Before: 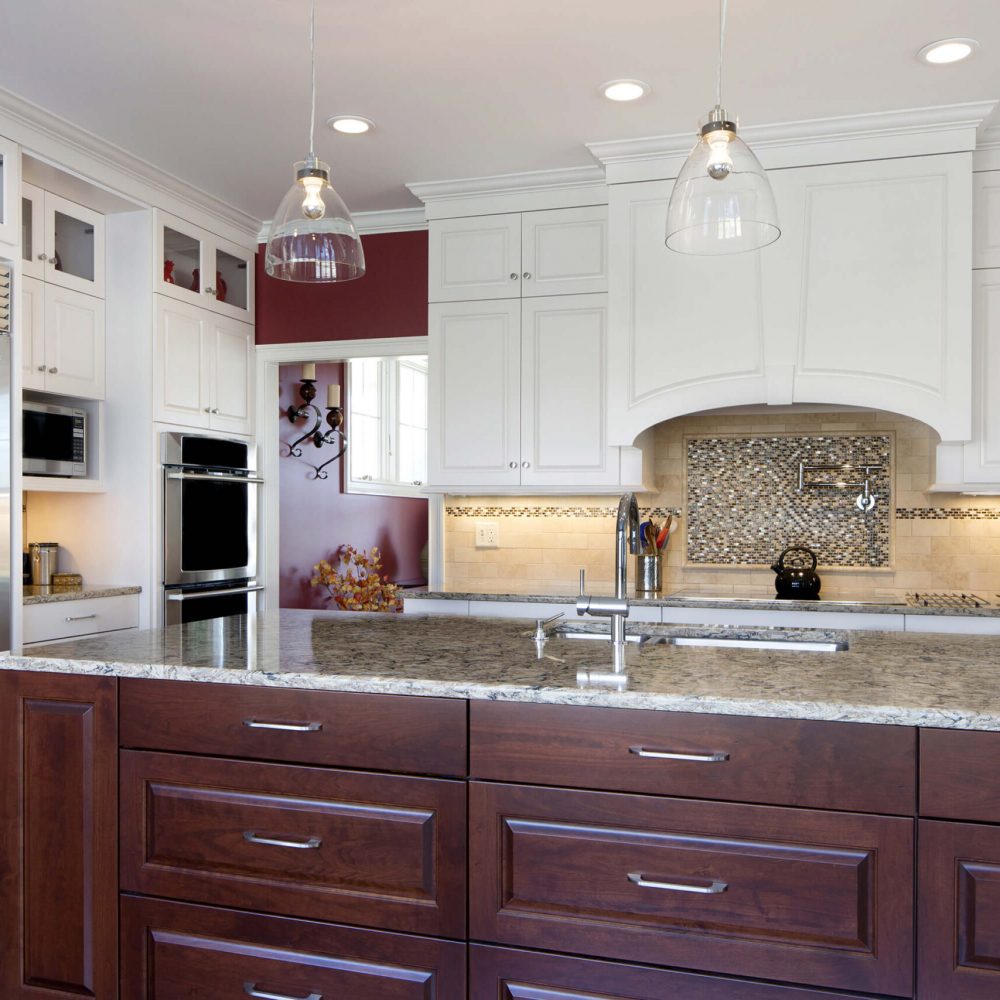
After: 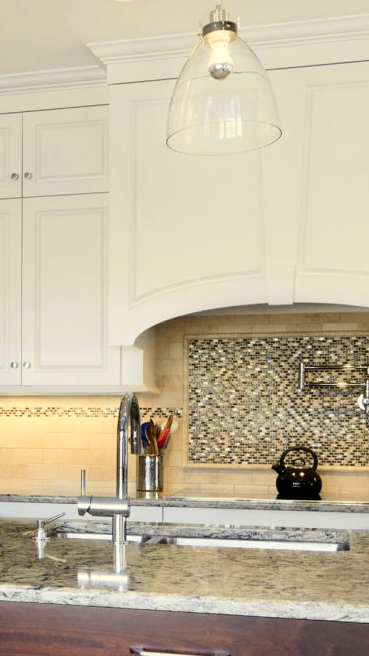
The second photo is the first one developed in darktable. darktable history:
exposure: black level correction 0, compensate exposure bias true, compensate highlight preservation false
crop and rotate: left 49.936%, top 10.094%, right 13.136%, bottom 24.256%
white balance: red 1.029, blue 0.92
tone curve: curves: ch0 [(0, 0) (0.037, 0.025) (0.131, 0.093) (0.275, 0.256) (0.476, 0.517) (0.607, 0.667) (0.691, 0.745) (0.789, 0.836) (0.911, 0.925) (0.997, 0.995)]; ch1 [(0, 0) (0.301, 0.3) (0.444, 0.45) (0.493, 0.495) (0.507, 0.503) (0.534, 0.533) (0.582, 0.58) (0.658, 0.693) (0.746, 0.77) (1, 1)]; ch2 [(0, 0) (0.246, 0.233) (0.36, 0.352) (0.415, 0.418) (0.476, 0.492) (0.502, 0.504) (0.525, 0.518) (0.539, 0.544) (0.586, 0.602) (0.634, 0.651) (0.706, 0.727) (0.853, 0.852) (1, 0.951)], color space Lab, independent channels, preserve colors none
